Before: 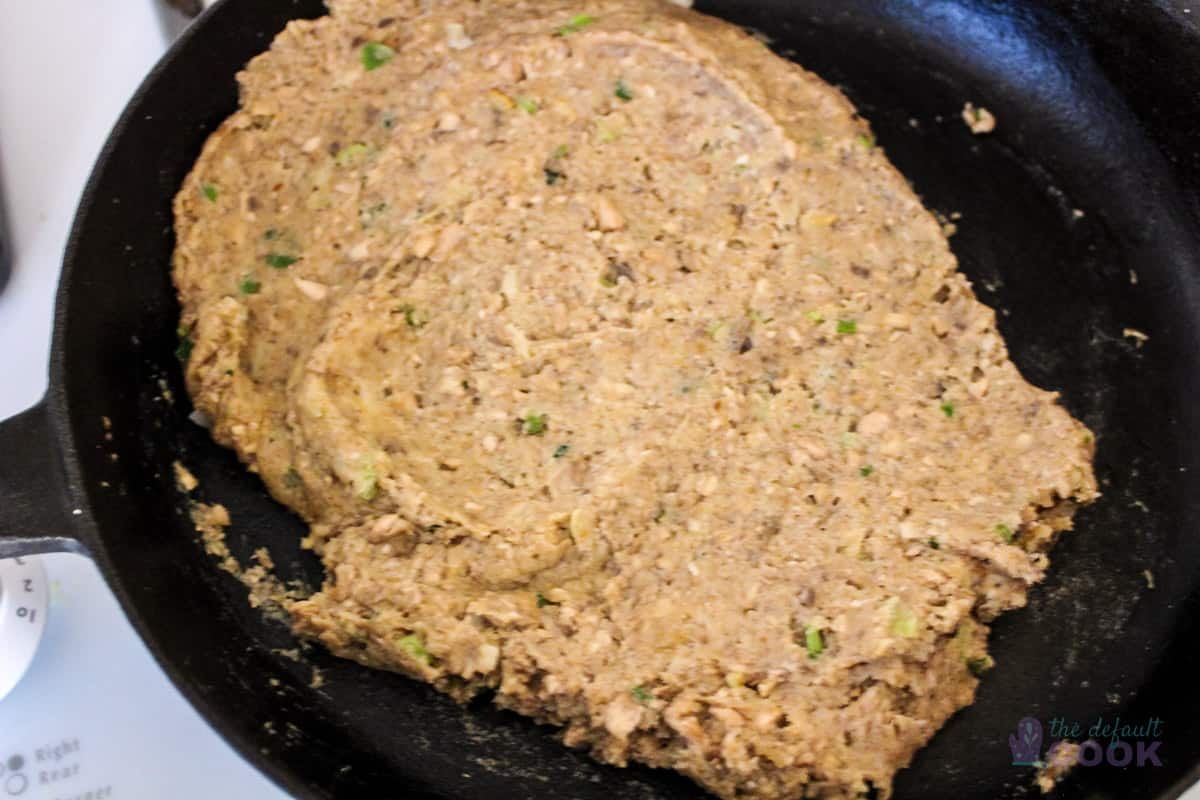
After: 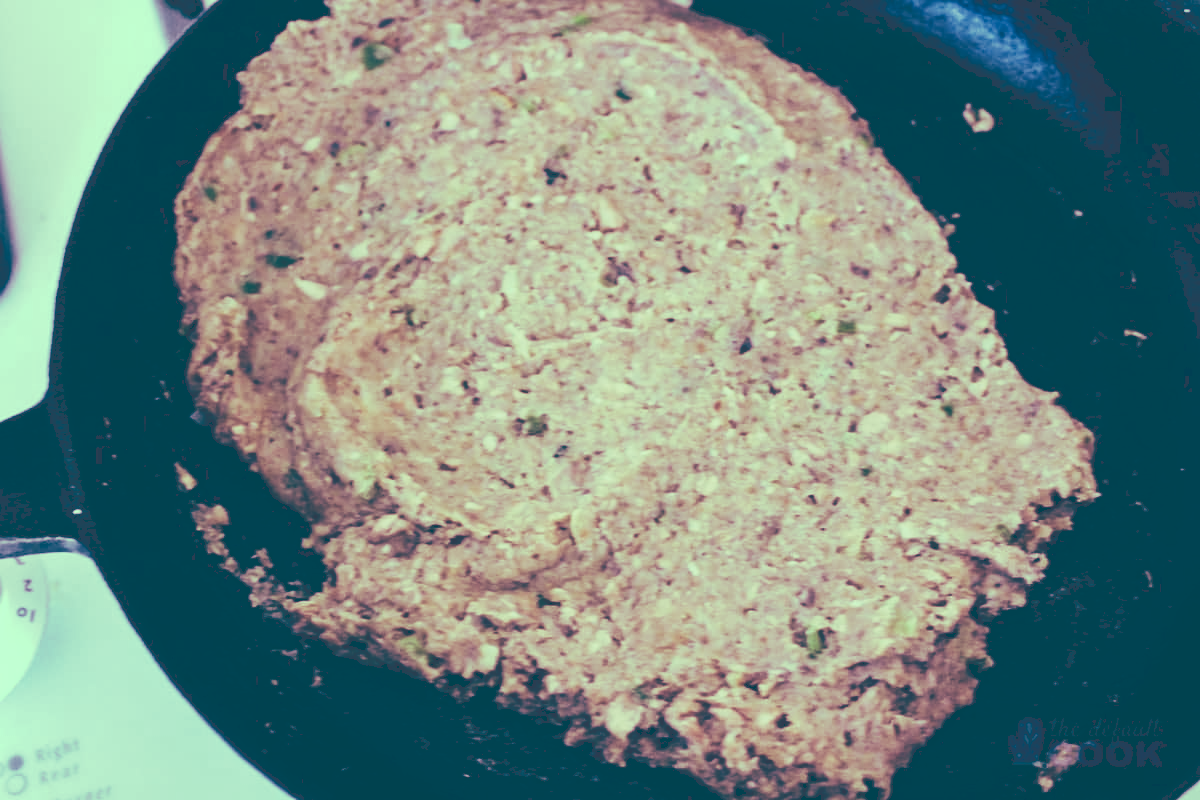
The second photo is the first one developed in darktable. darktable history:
tone curve: curves: ch0 [(0, 0) (0.003, 0.235) (0.011, 0.235) (0.025, 0.235) (0.044, 0.235) (0.069, 0.235) (0.1, 0.237) (0.136, 0.239) (0.177, 0.243) (0.224, 0.256) (0.277, 0.287) (0.335, 0.329) (0.399, 0.391) (0.468, 0.476) (0.543, 0.574) (0.623, 0.683) (0.709, 0.778) (0.801, 0.869) (0.898, 0.924) (1, 1)], preserve colors none
color look up table: target L [98.12, 96.98, 95.43, 86.76, 76.42, 69.15, 55.44, 50.05, 41.63, 39.73, 23.13, 201.49, 75.6, 67.93, 58.93, 59.84, 54.34, 51.11, 54.14, 44.94, 43.96, 39.98, 32.23, 30.46, 12.53, 16.77, 97.01, 96.76, 84.78, 75.81, 69.64, 75.2, 58.84, 63.98, 49.07, 35.79, 34.51, 38.21, 34.88, 20.42, 12.74, 15.46, 87.88, 80.12, 69.76, 59.67, 55.76, 54.47, 29.29], target a [-44.58, -49.64, -59.56, -55.26, -25.81, -31.66, -10.88, -28.08, -23.15, -1.934, -58.91, 0, 0.121, 12.87, 3.447, 4.503, 29.51, 46.04, 13.11, 7.381, 43.52, 23.8, 6.538, 25.44, -32.68, -43.89, -46.43, -46.12, -16.56, 1.342, -9.115, 1.473, 33.12, -11.48, 22.85, -4.546, 25.62, 17.78, -0.868, -51.42, -31.82, -37.86, -50.67, -28.08, -33.5, -12.19, -11.58, -16.21, -22.65], target b [34.58, 45.43, 29.33, 24.35, 17.62, 27.66, 8.154, 8.557, -10.18, -7.207, -19.05, -0.001, 7.479, 17.7, 23.25, 7.226, 4.461, 13.78, -5.663, -12.58, -10.07, -10.62, -5.482, -7.401, -32.9, -28.9, 28.76, 27.82, 8.72, 3.568, 0.559, -7.328, -19.89, -23.71, -22.76, -32.72, -27.44, -48.49, -36.95, -27.04, -36.81, -37.3, 13.9, 2.044, -1.892, -7.708, -16.72, -27.19, -24.32], num patches 49
